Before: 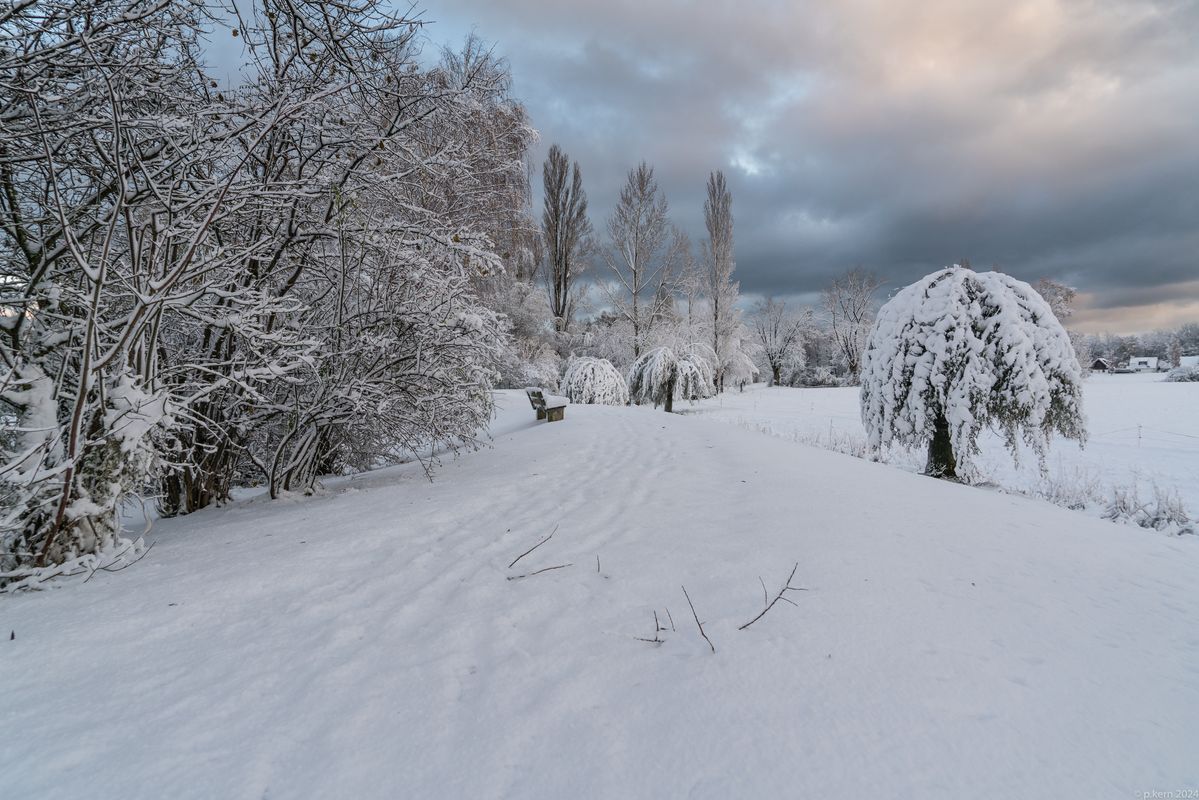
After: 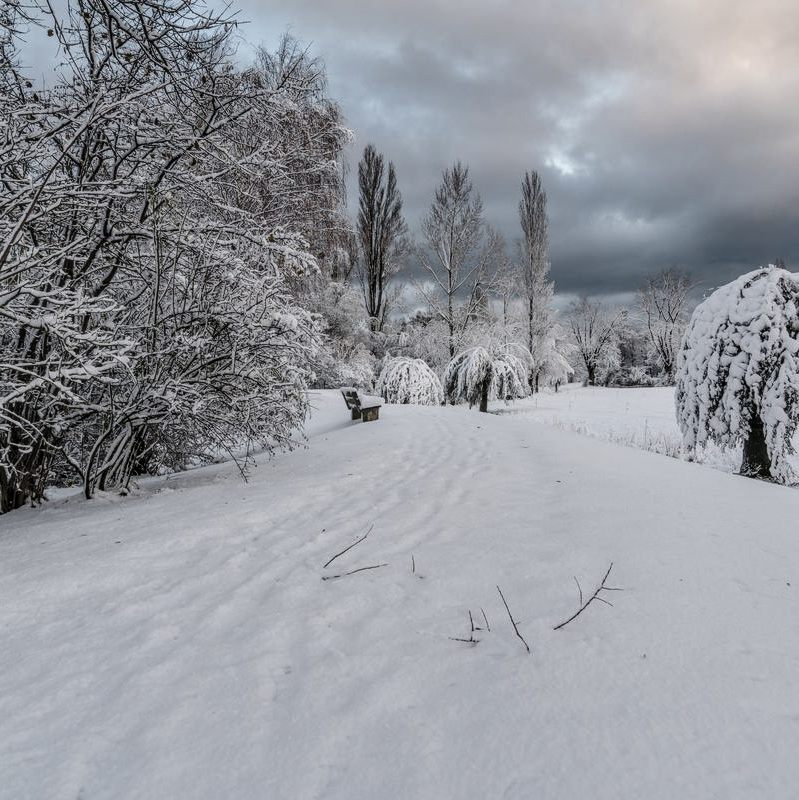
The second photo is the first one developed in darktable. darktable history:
local contrast: highlights 60%, shadows 60%, detail 160%
tone equalizer: on, module defaults
contrast brightness saturation: contrast -0.26, saturation -0.43
base curve: curves: ch0 [(0, 0) (0.073, 0.04) (0.157, 0.139) (0.492, 0.492) (0.758, 0.758) (1, 1)], preserve colors none
crop and rotate: left 15.446%, right 17.836%
white balance: emerald 1
exposure: exposure 0.3 EV, compensate highlight preservation false
